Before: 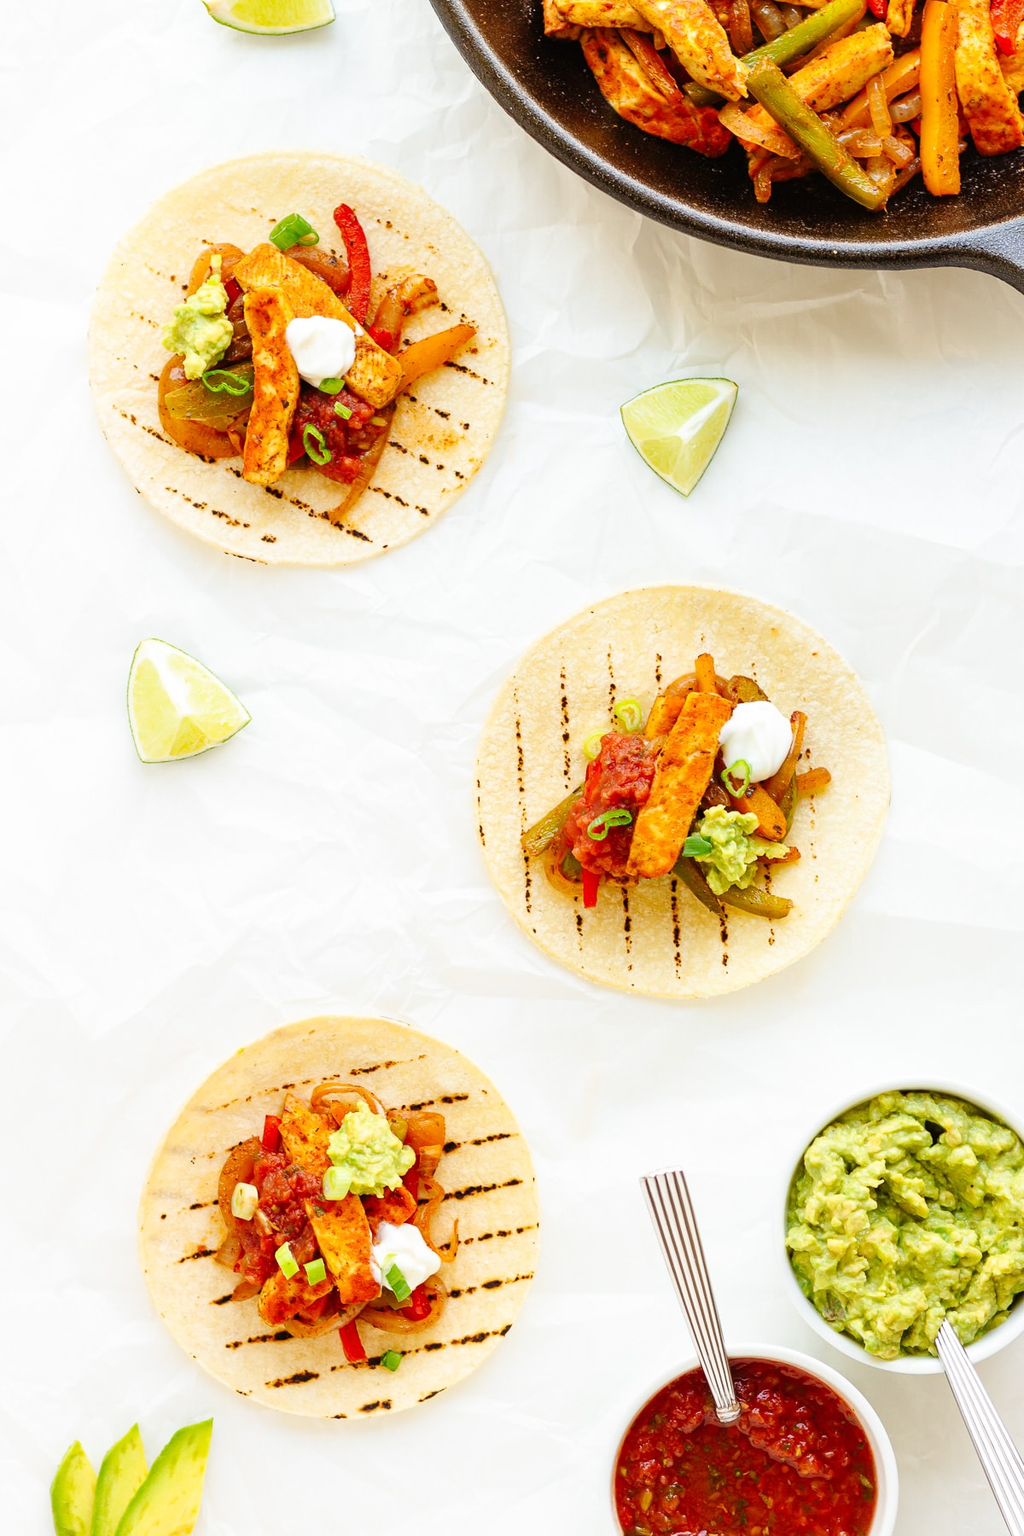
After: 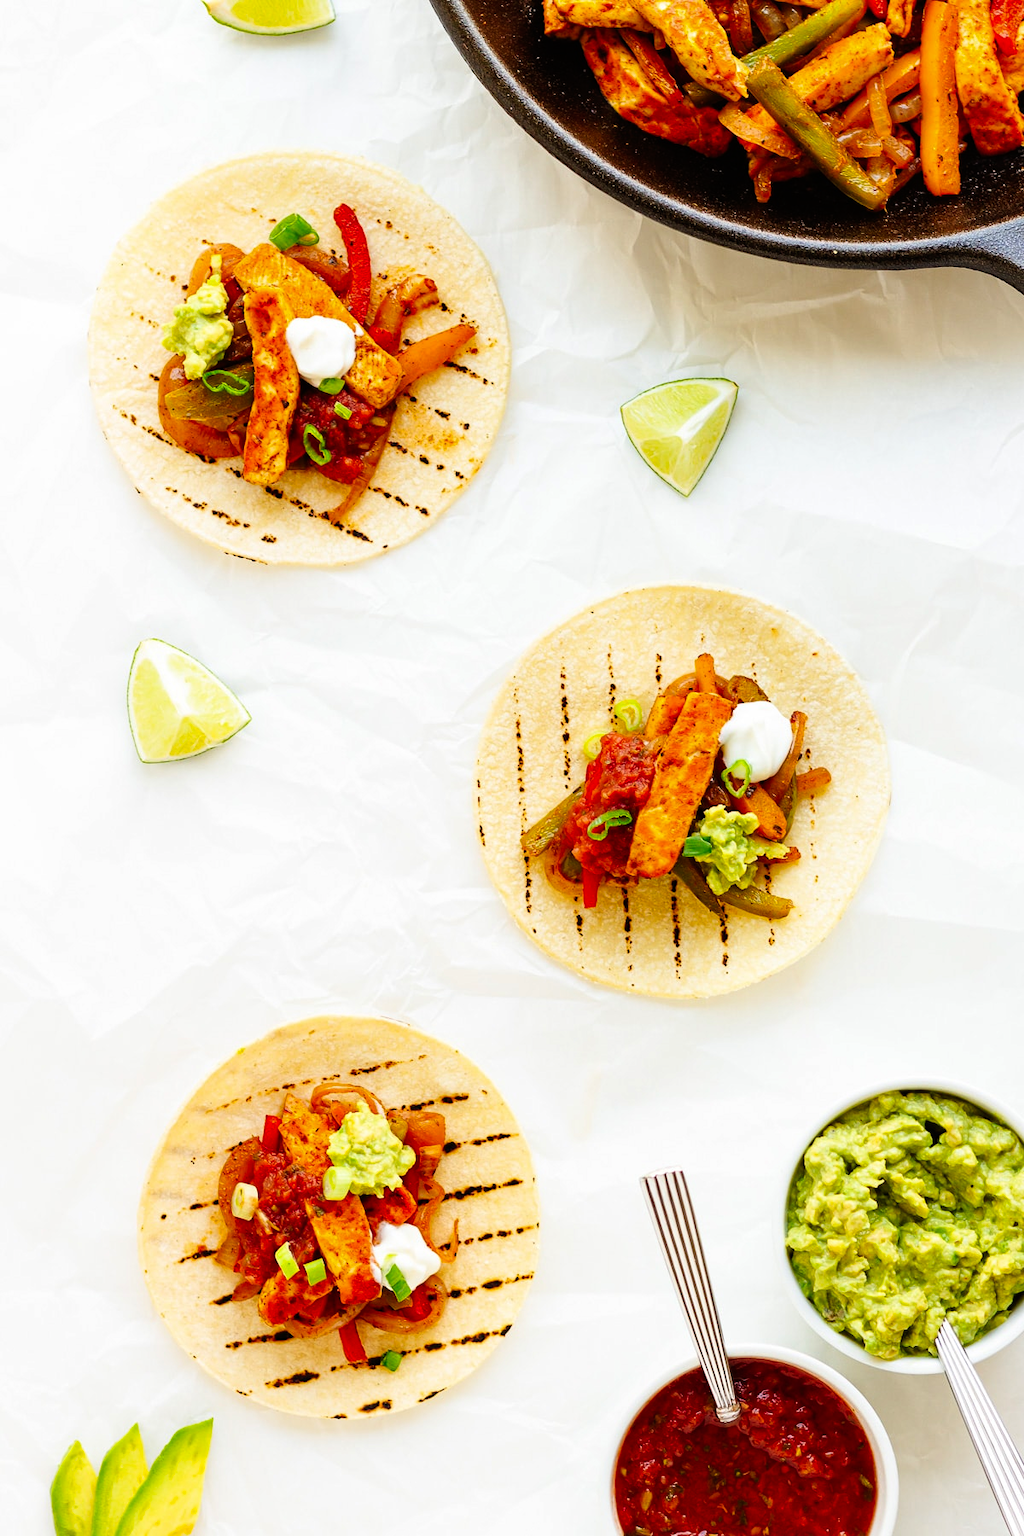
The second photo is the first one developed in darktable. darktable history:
tone curve: curves: ch0 [(0, 0) (0.153, 0.06) (1, 1)], preserve colors none
